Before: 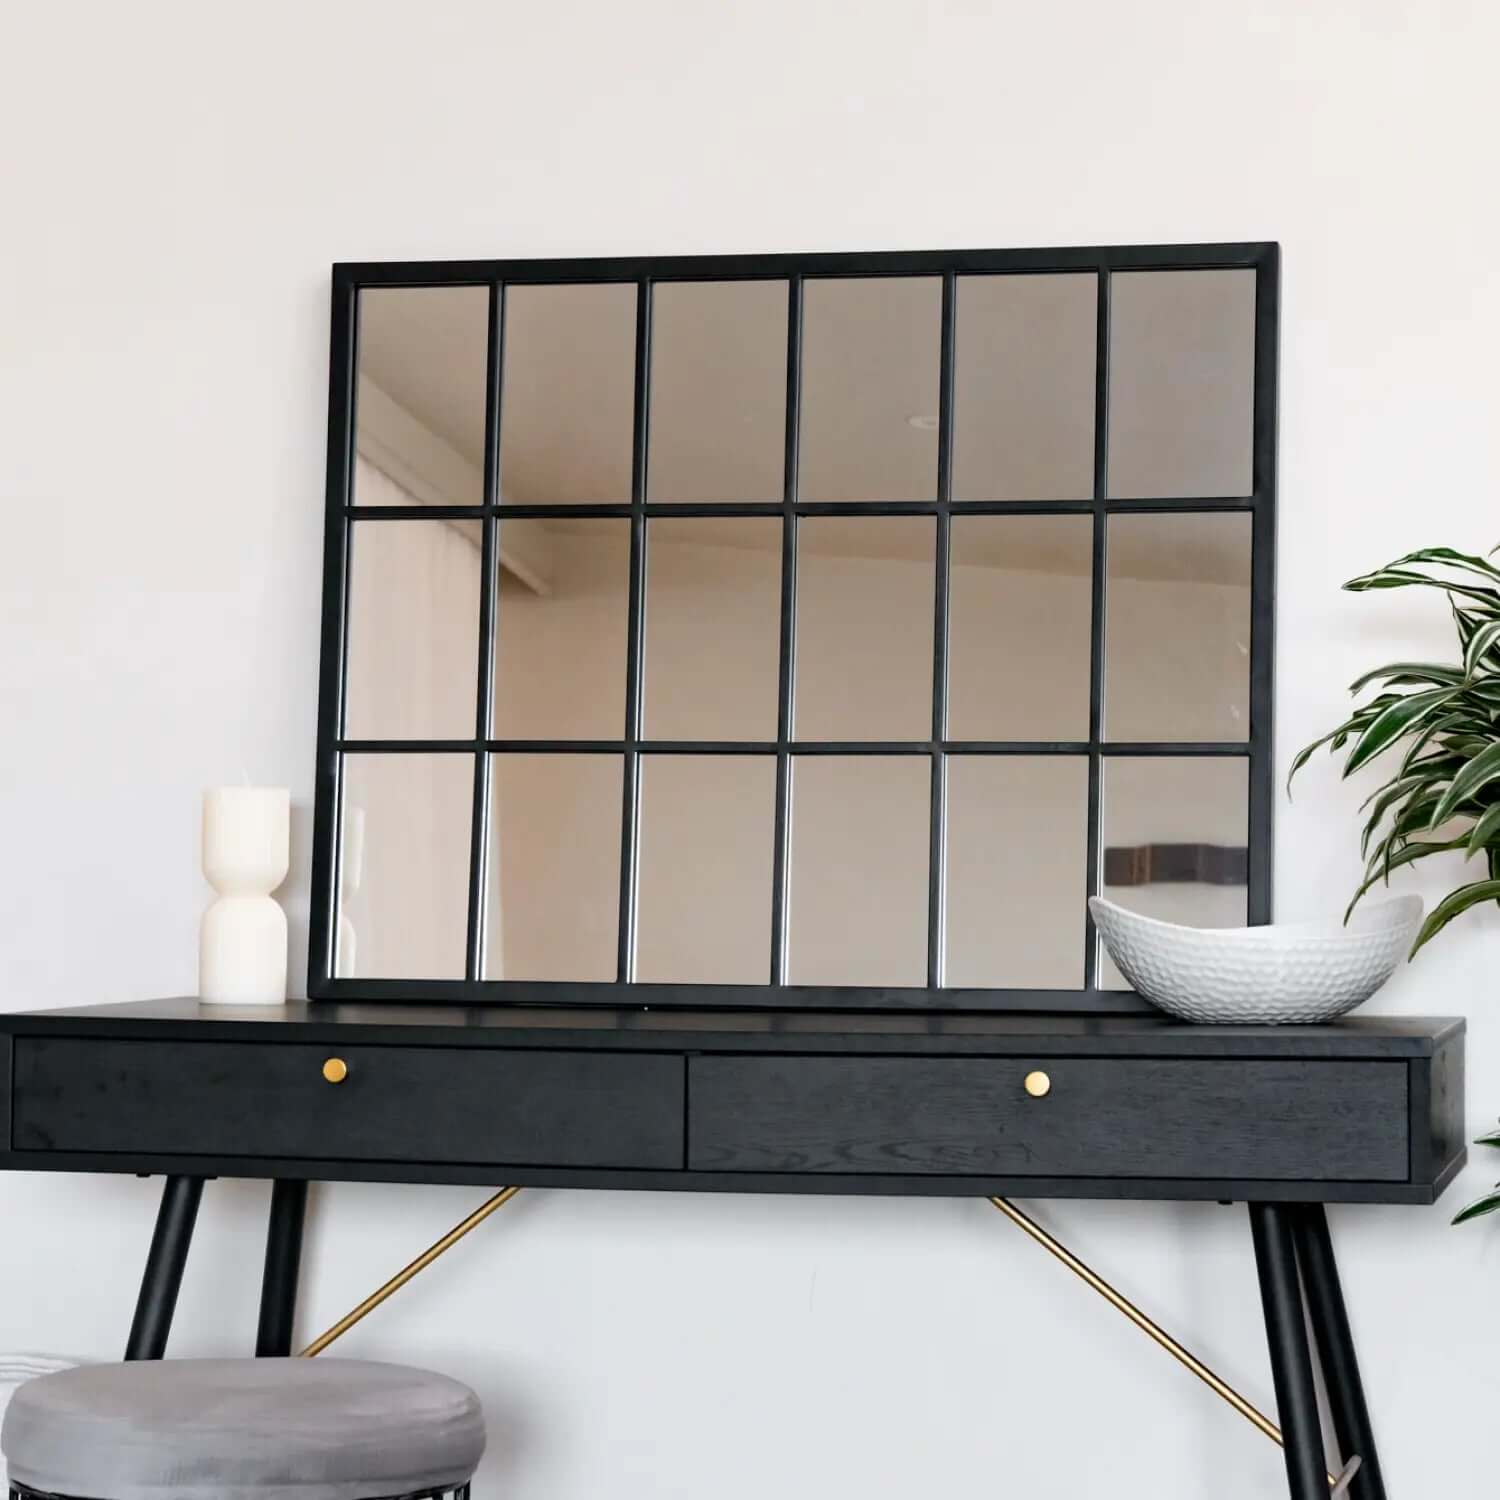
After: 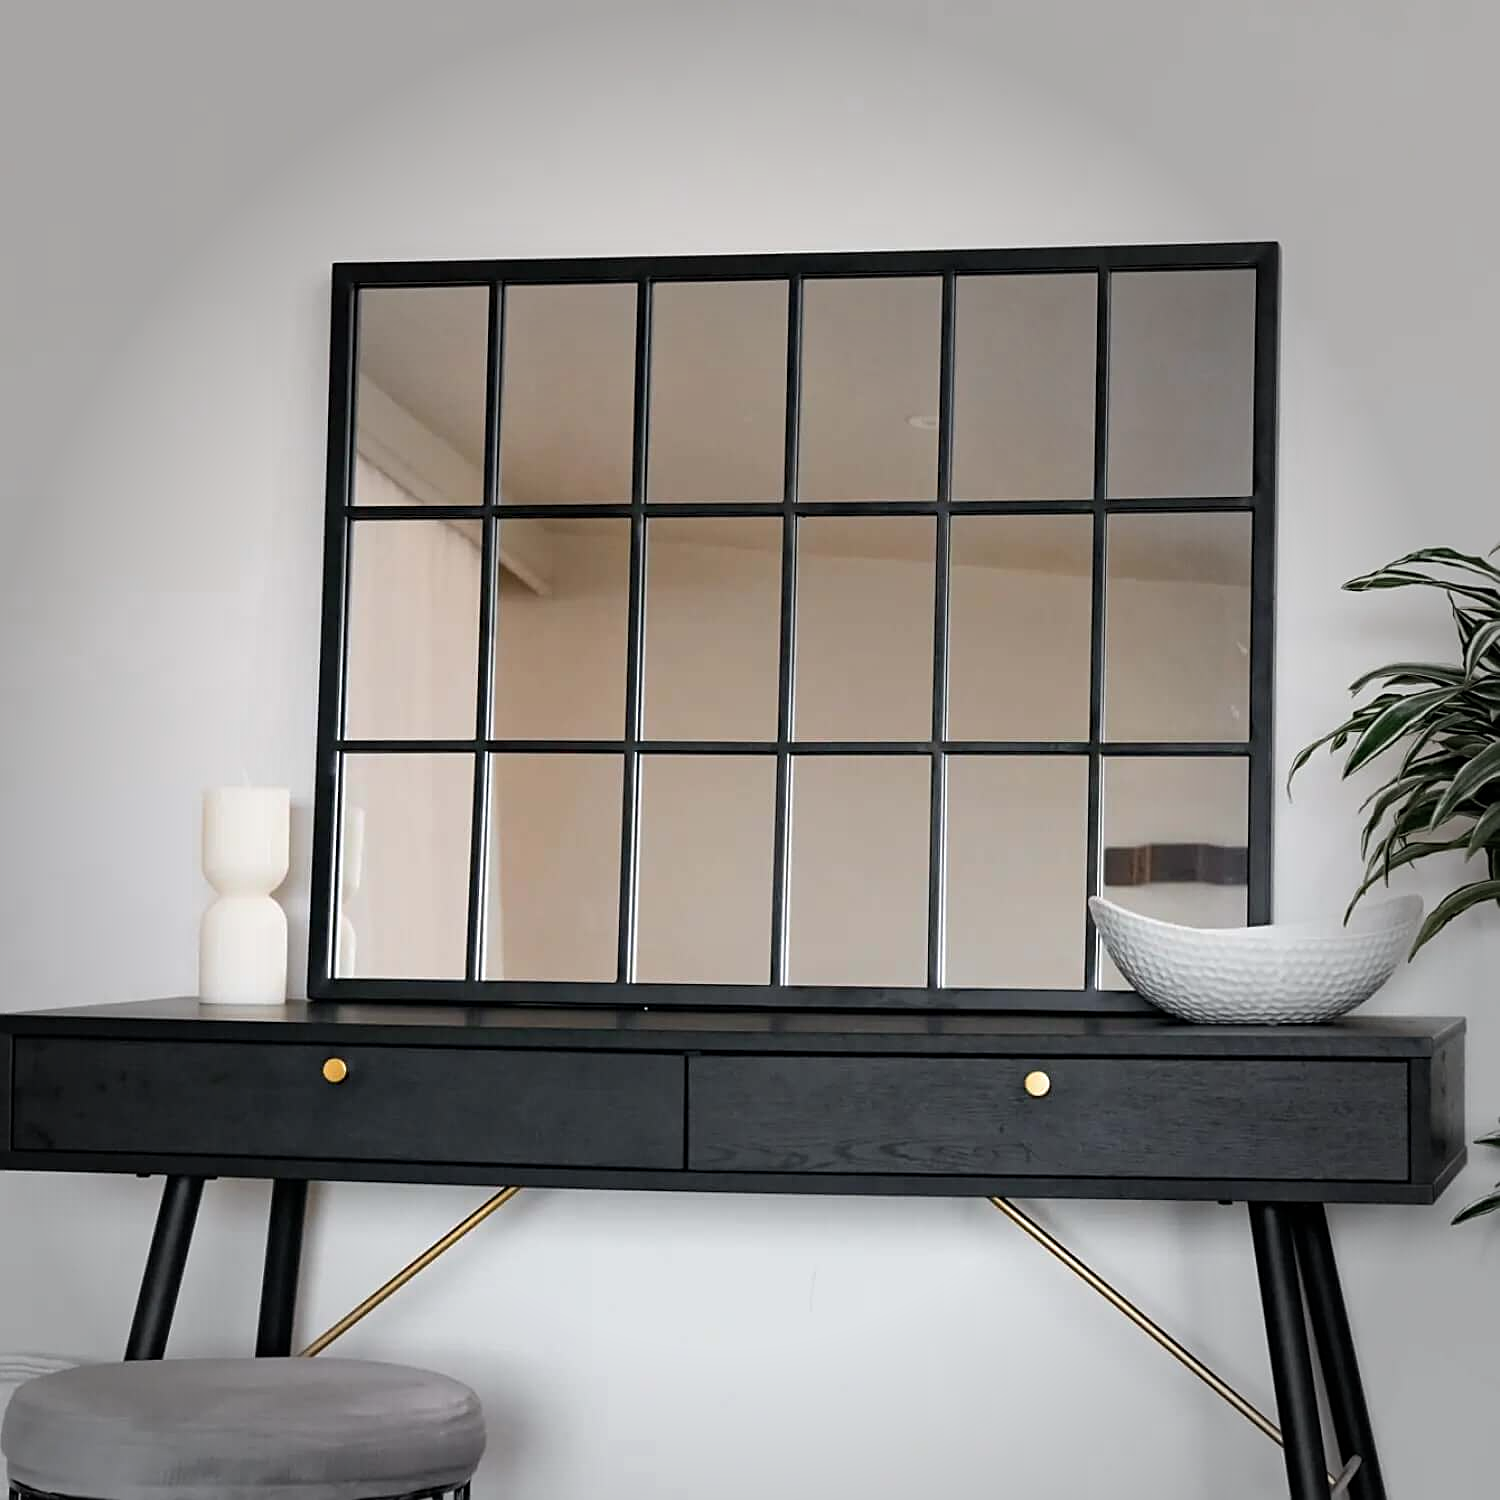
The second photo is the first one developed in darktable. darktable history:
sharpen: on, module defaults
vignetting: fall-off start 64.63%, center (-0.034, 0.148), width/height ratio 0.881
